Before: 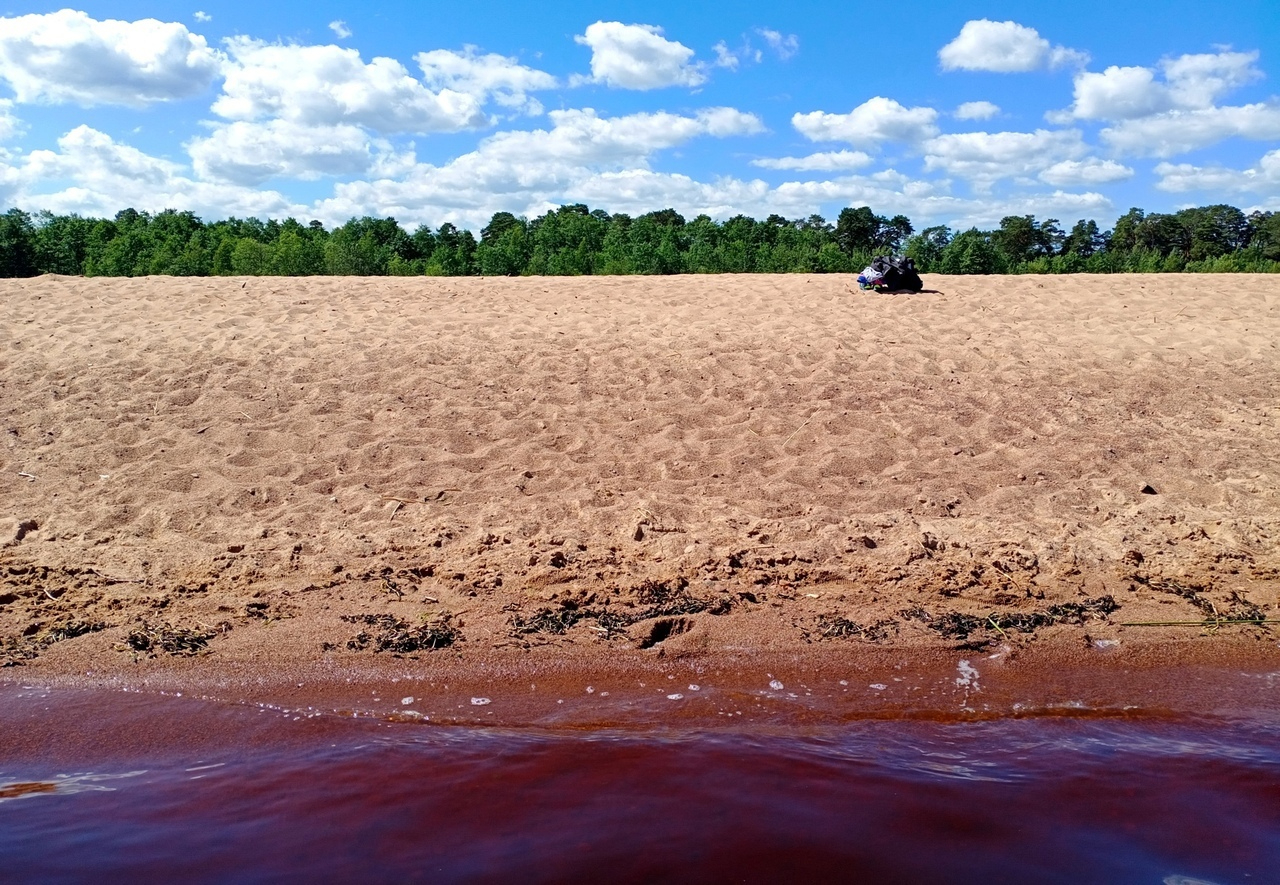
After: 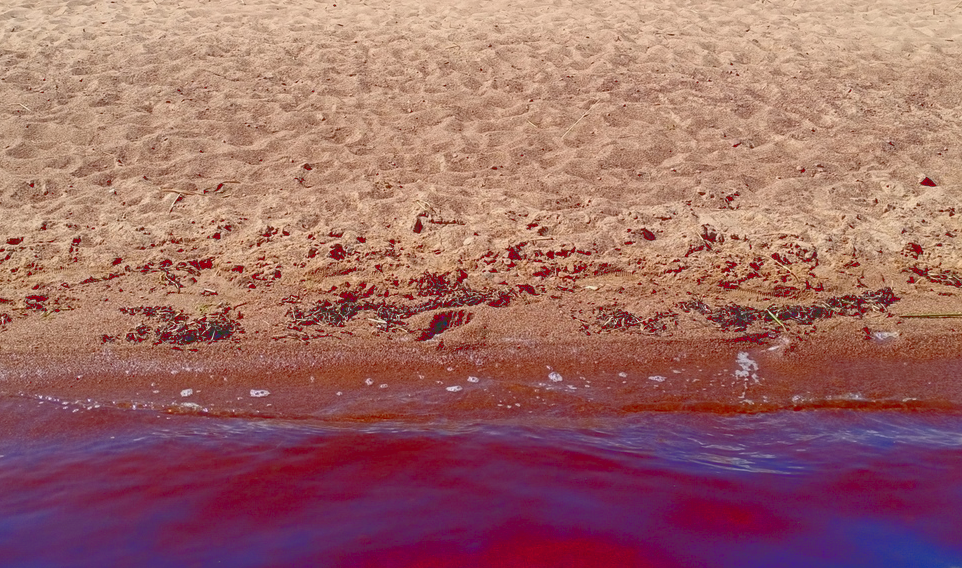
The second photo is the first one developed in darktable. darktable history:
tone curve: curves: ch0 [(0, 0.211) (0.15, 0.25) (1, 0.953)], color space Lab, linked channels, preserve colors none
crop and rotate: left 17.294%, top 34.861%, right 7.511%, bottom 0.884%
